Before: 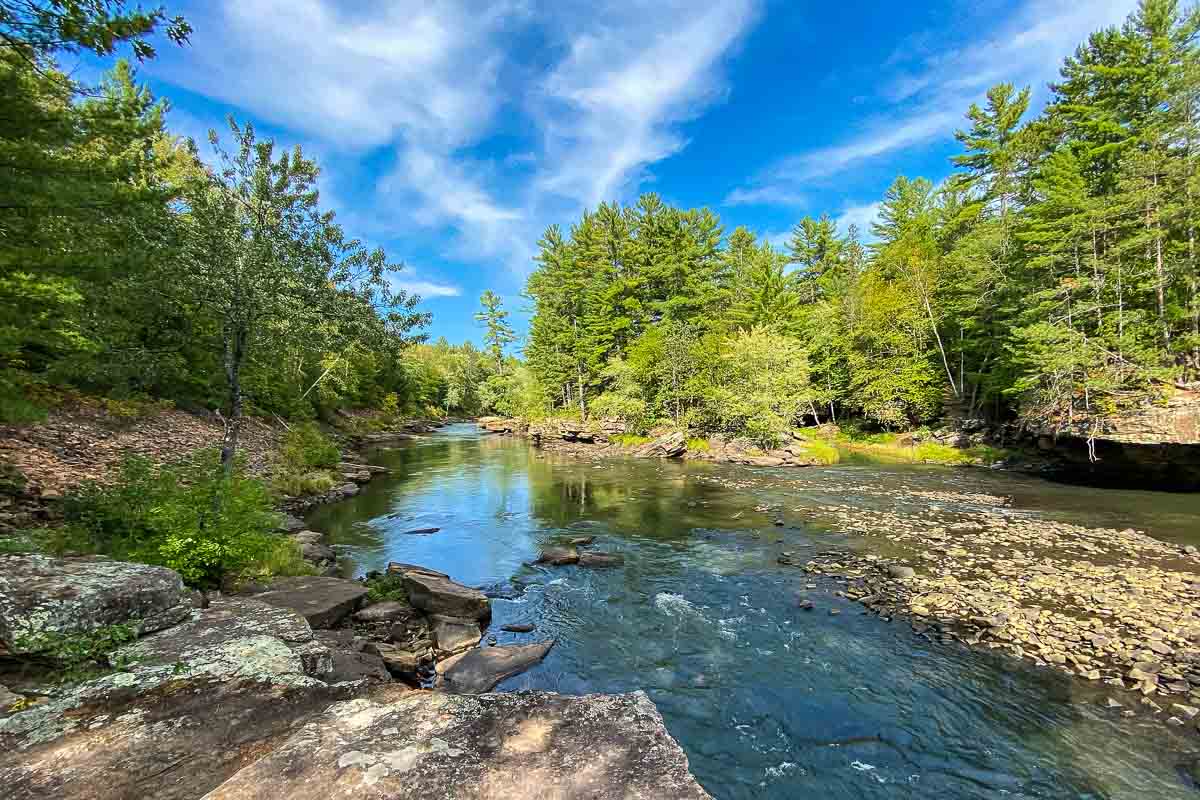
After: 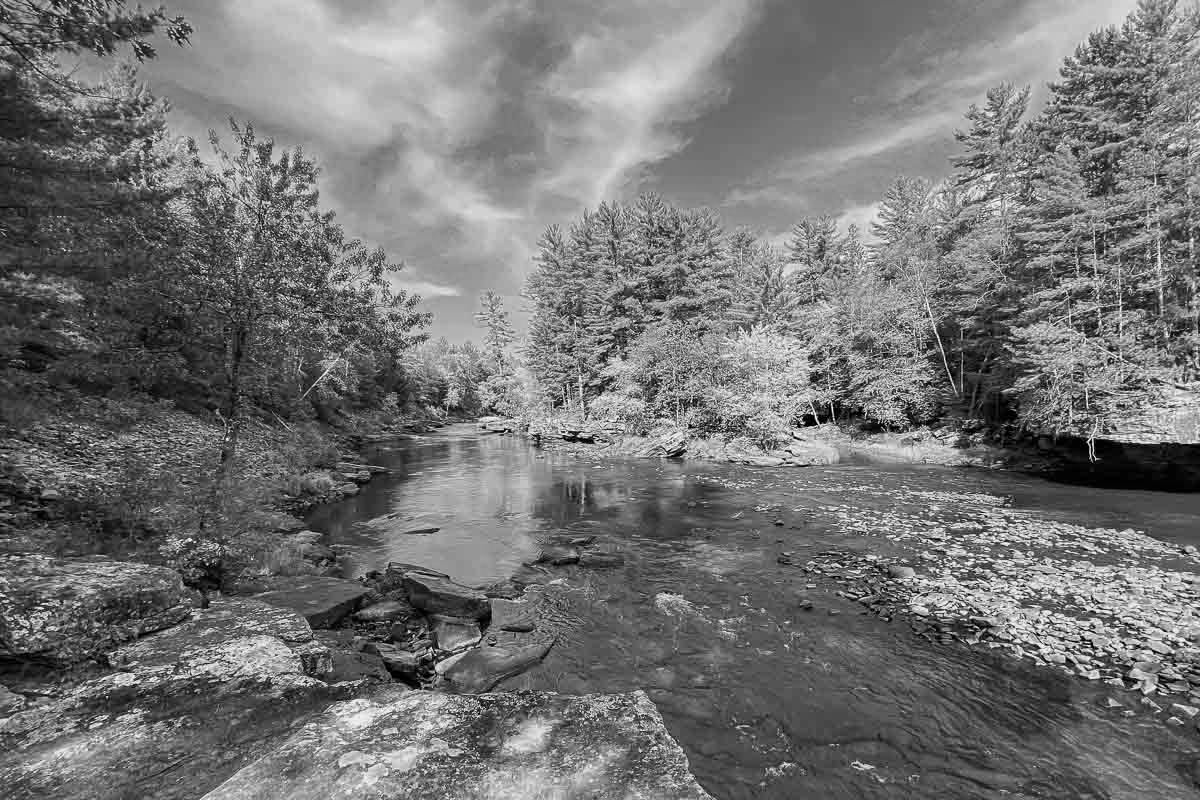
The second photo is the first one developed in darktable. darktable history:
monochrome: a -71.75, b 75.82
color correction: highlights a* 6.27, highlights b* 8.19, shadows a* 5.94, shadows b* 7.23, saturation 0.9
exposure: compensate exposure bias true, compensate highlight preservation false
